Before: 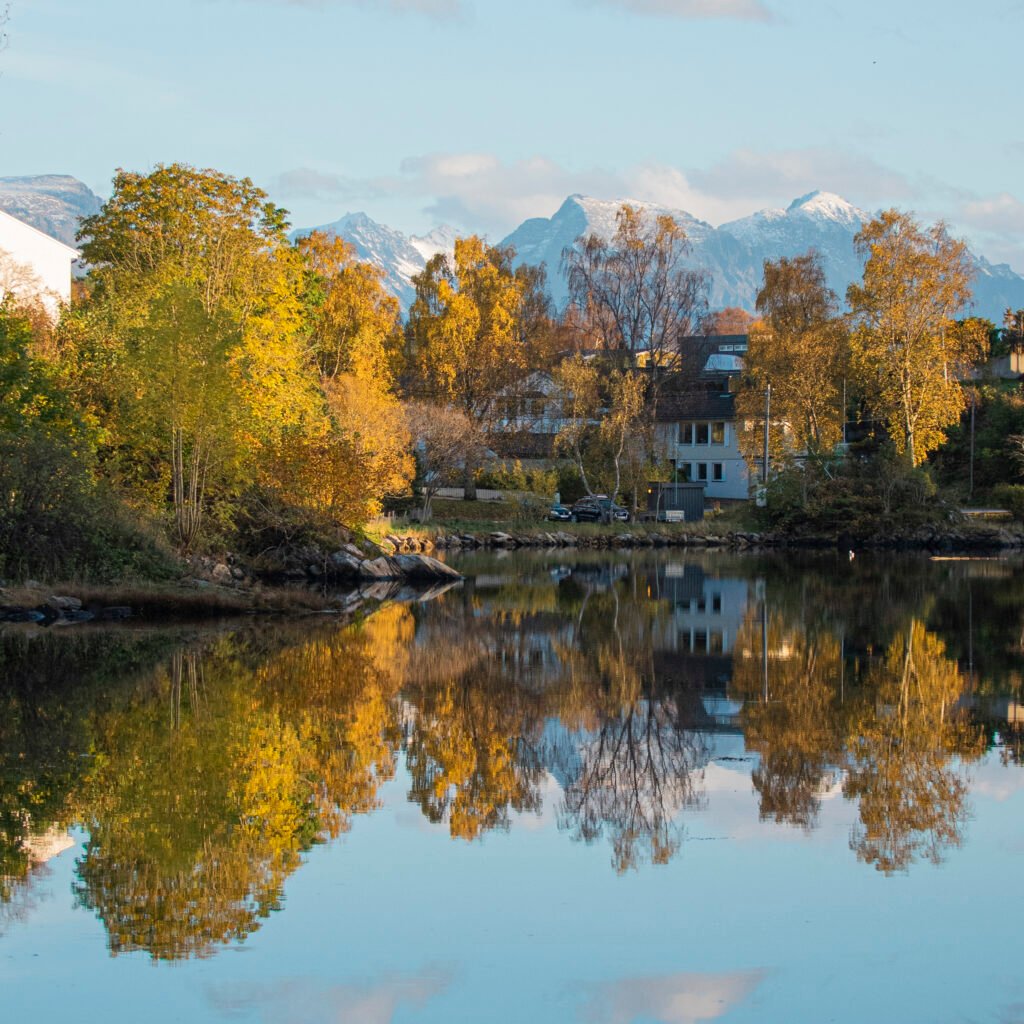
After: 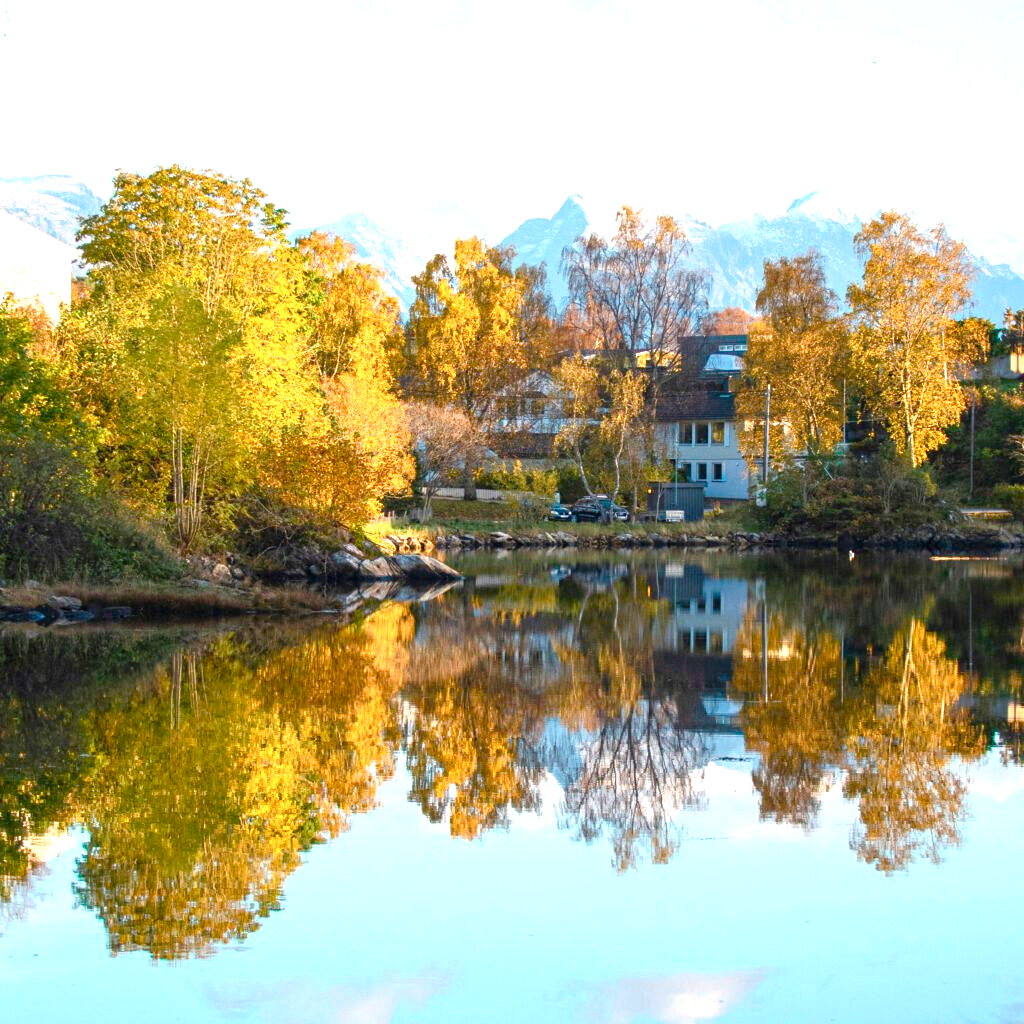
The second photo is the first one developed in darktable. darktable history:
exposure: black level correction 0, exposure 1.125 EV, compensate exposure bias true, compensate highlight preservation false
color balance rgb: perceptual saturation grading › global saturation 20%, perceptual saturation grading › highlights -25%, perceptual saturation grading › shadows 50%
